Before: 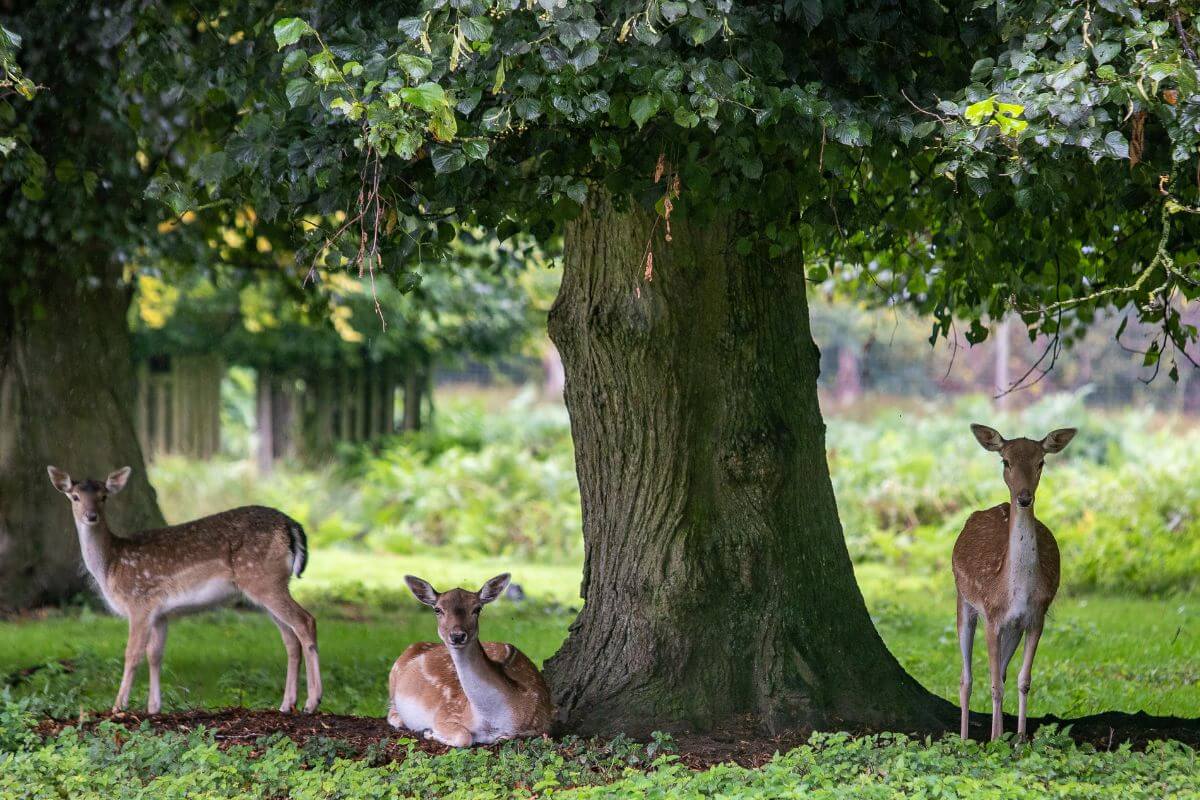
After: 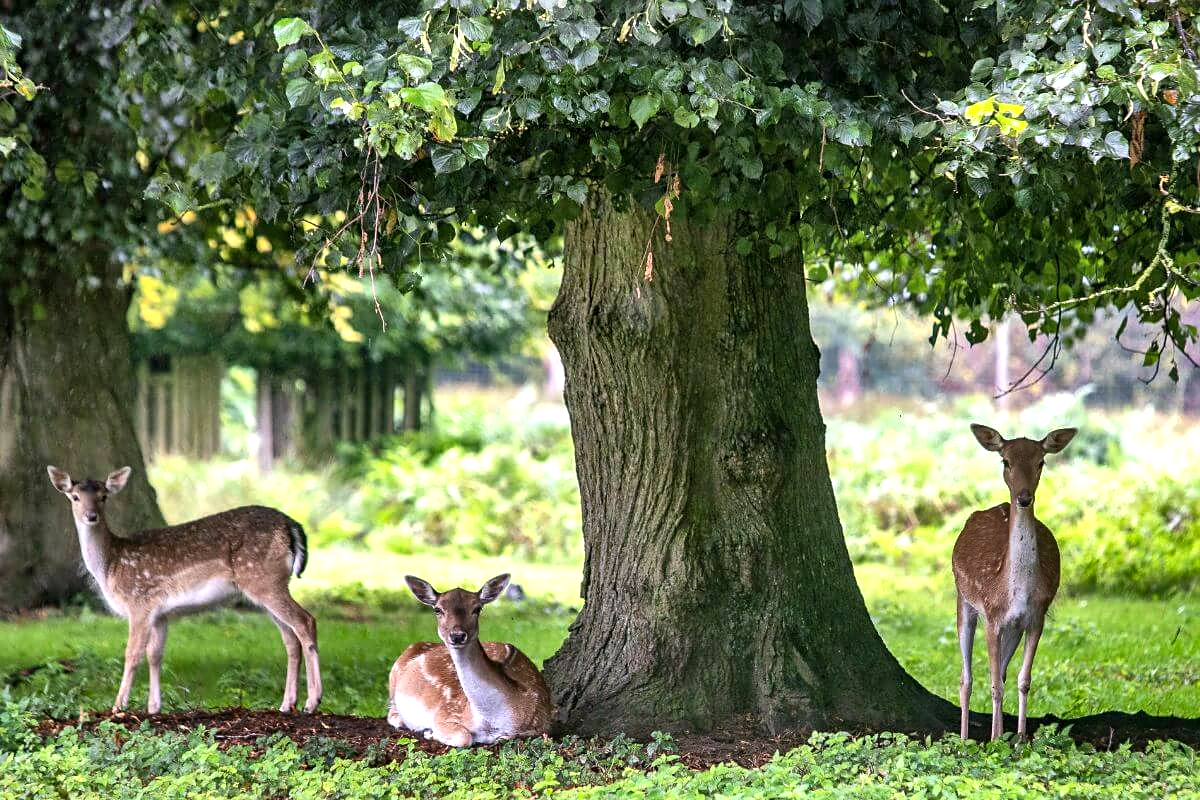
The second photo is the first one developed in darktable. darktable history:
shadows and highlights: shadows color adjustment 97.66%, soften with gaussian
sharpen: amount 0.2
exposure: black level correction 0, exposure 0.7 EV, compensate exposure bias true, compensate highlight preservation false
local contrast: mode bilateral grid, contrast 20, coarseness 50, detail 140%, midtone range 0.2
